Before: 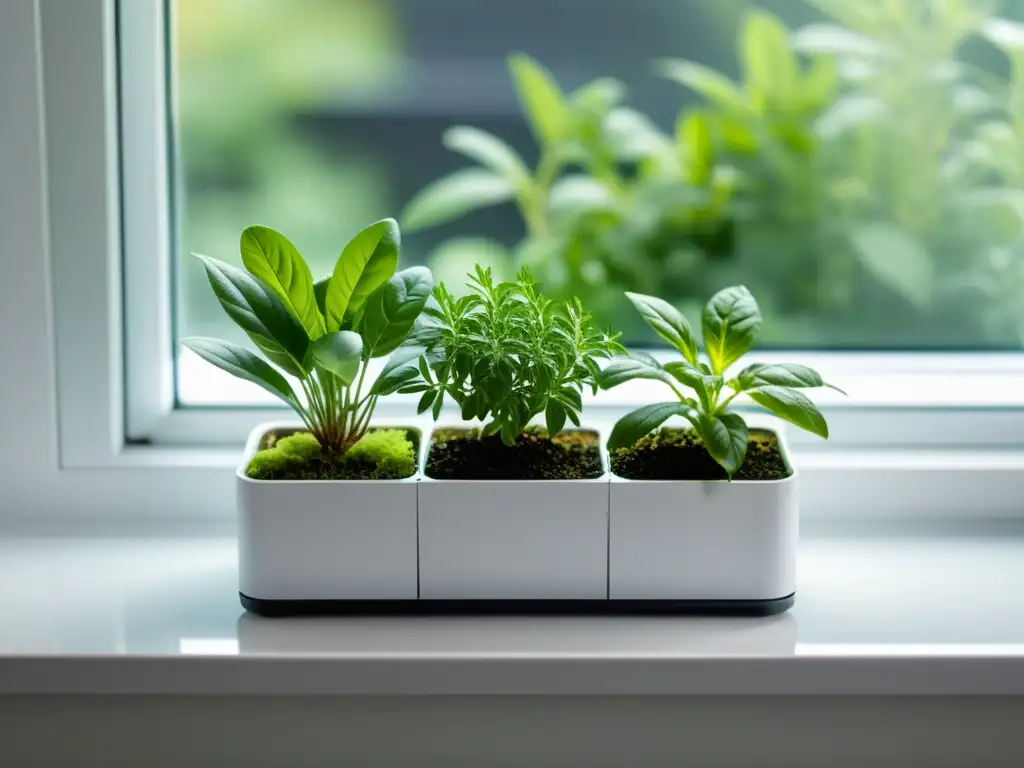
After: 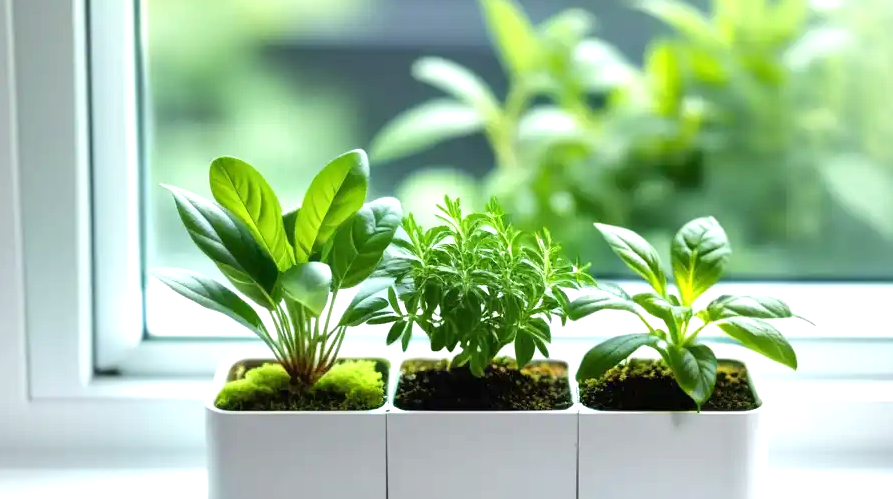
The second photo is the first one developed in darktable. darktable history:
exposure: black level correction 0, exposure 0.69 EV, compensate highlight preservation false
crop: left 3.083%, top 9.013%, right 9.678%, bottom 25.901%
